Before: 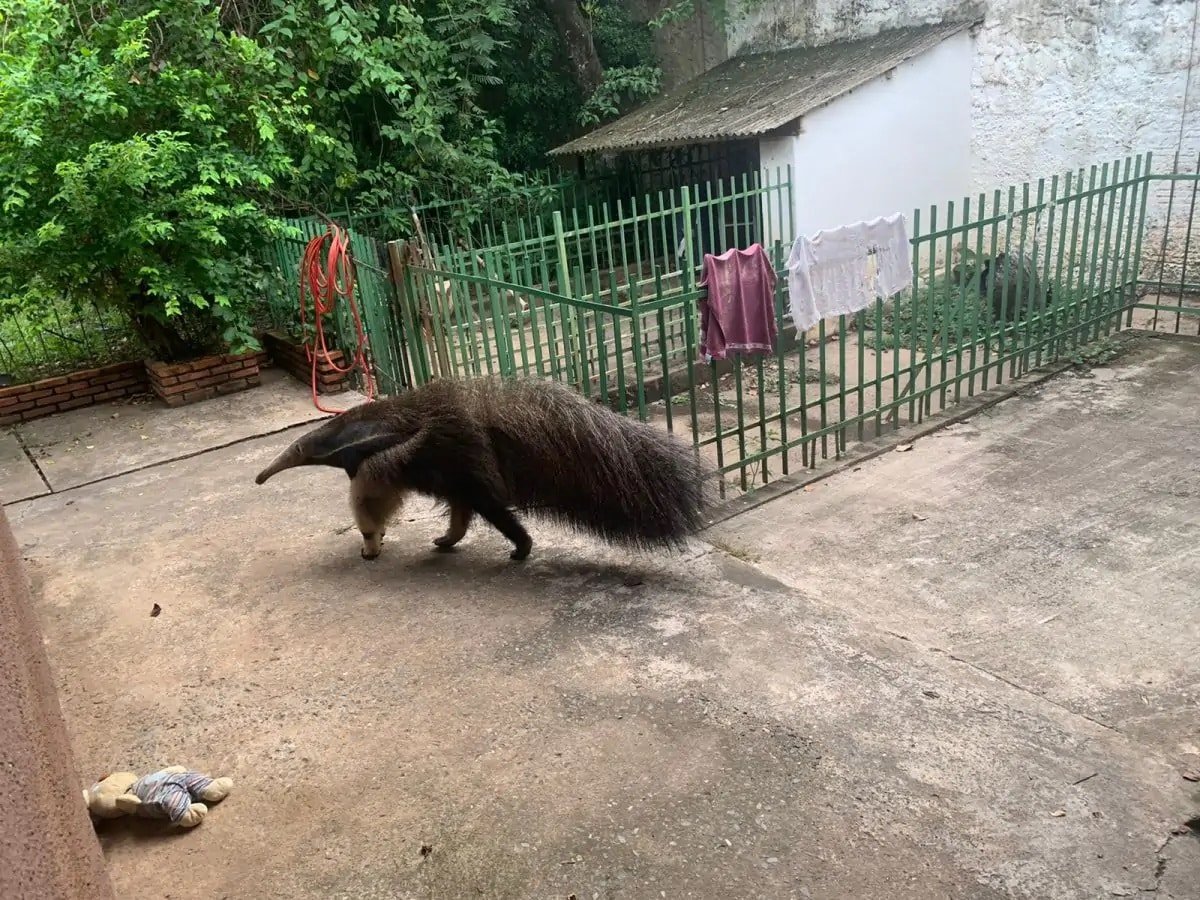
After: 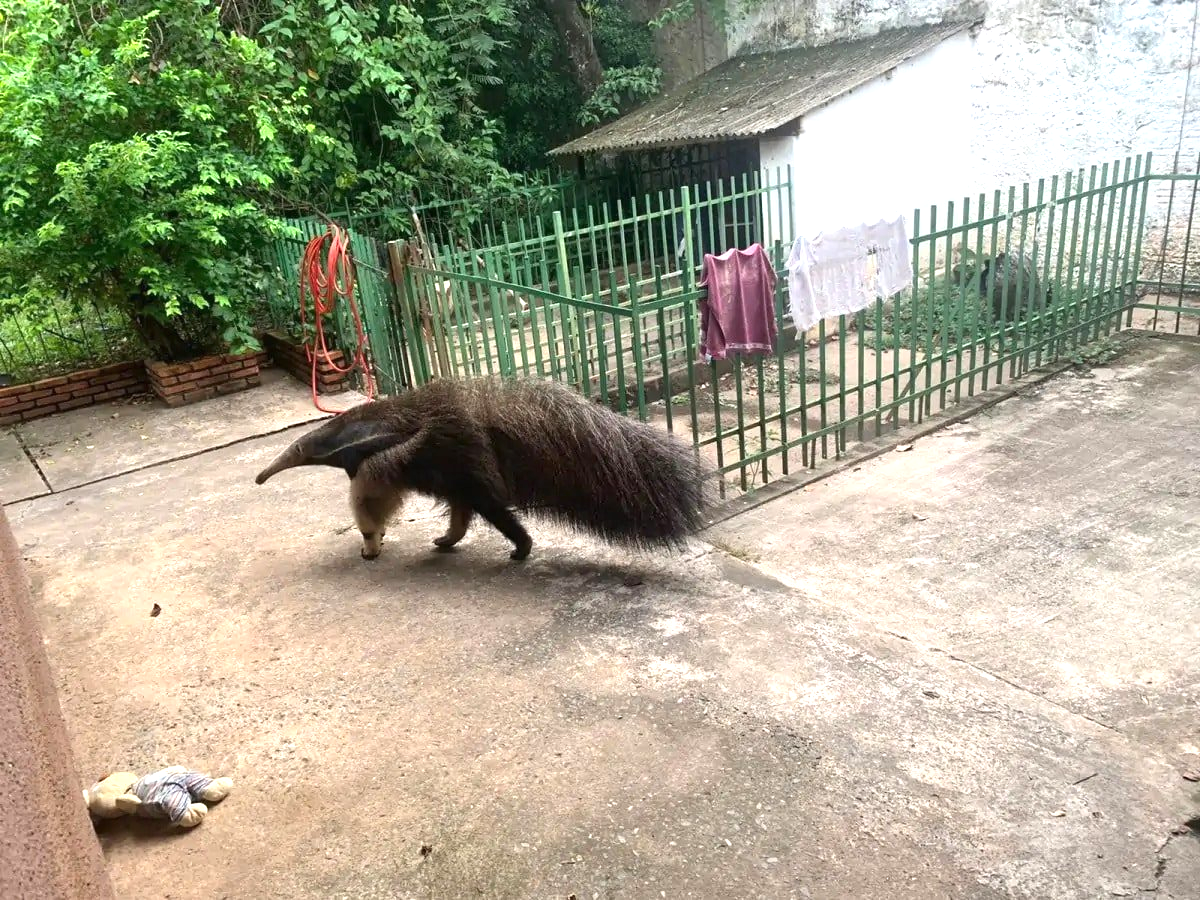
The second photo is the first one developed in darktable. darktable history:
exposure: black level correction 0, exposure 0.678 EV, compensate highlight preservation false
